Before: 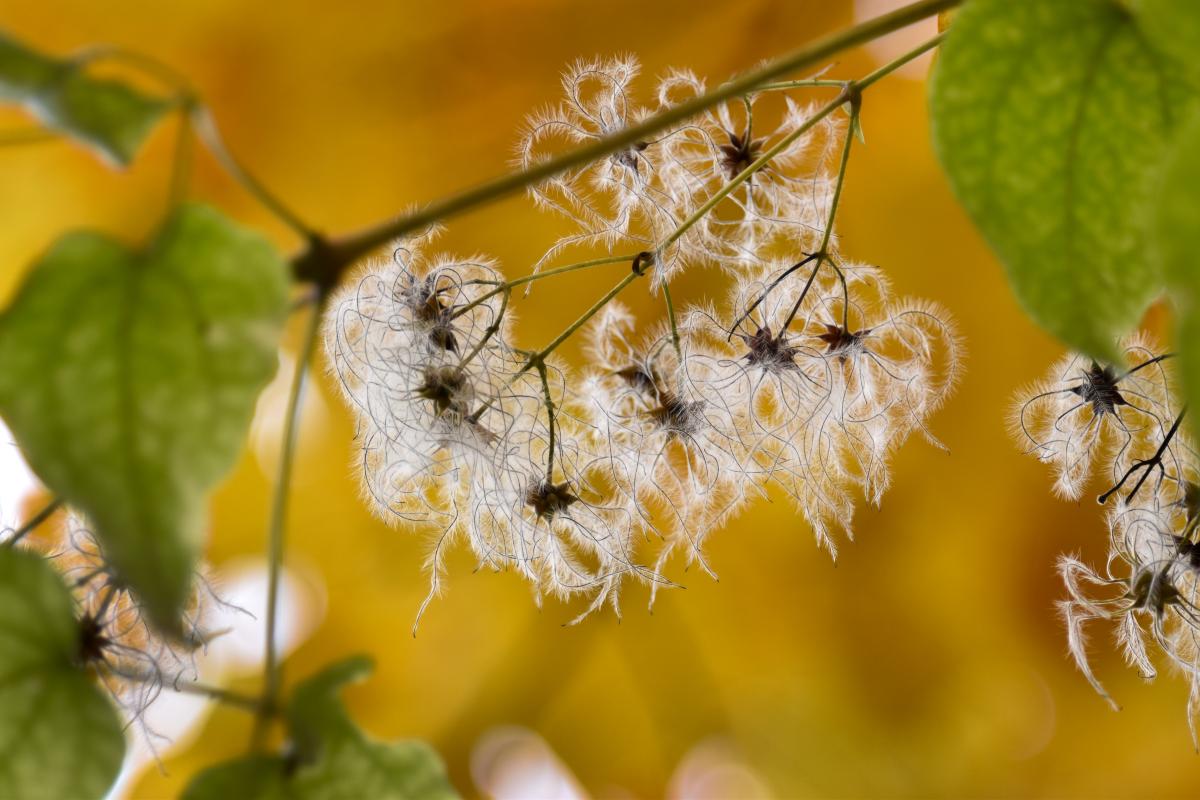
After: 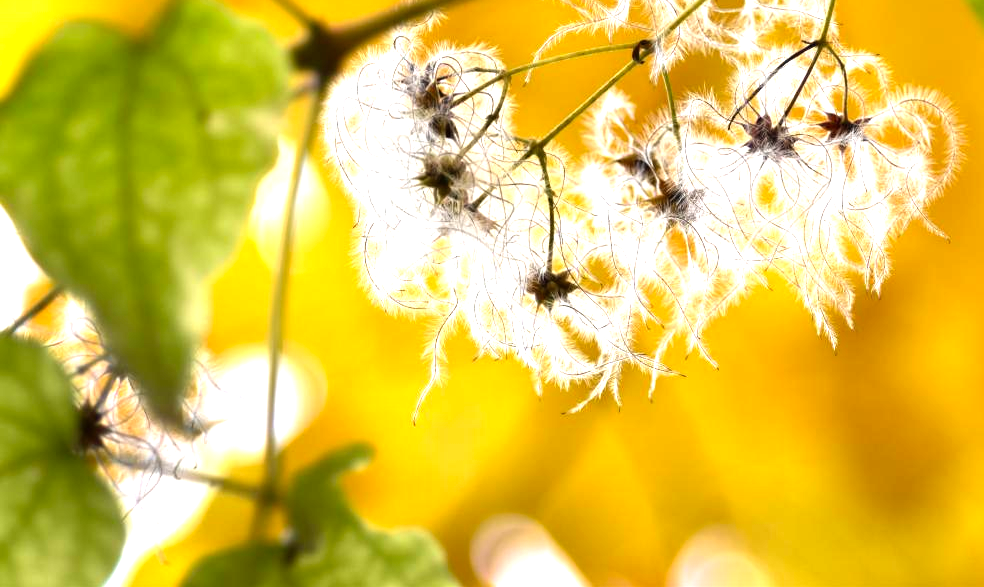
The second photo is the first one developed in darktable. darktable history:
levels: levels [0, 0.352, 0.703]
crop: top 26.531%, right 17.959%
